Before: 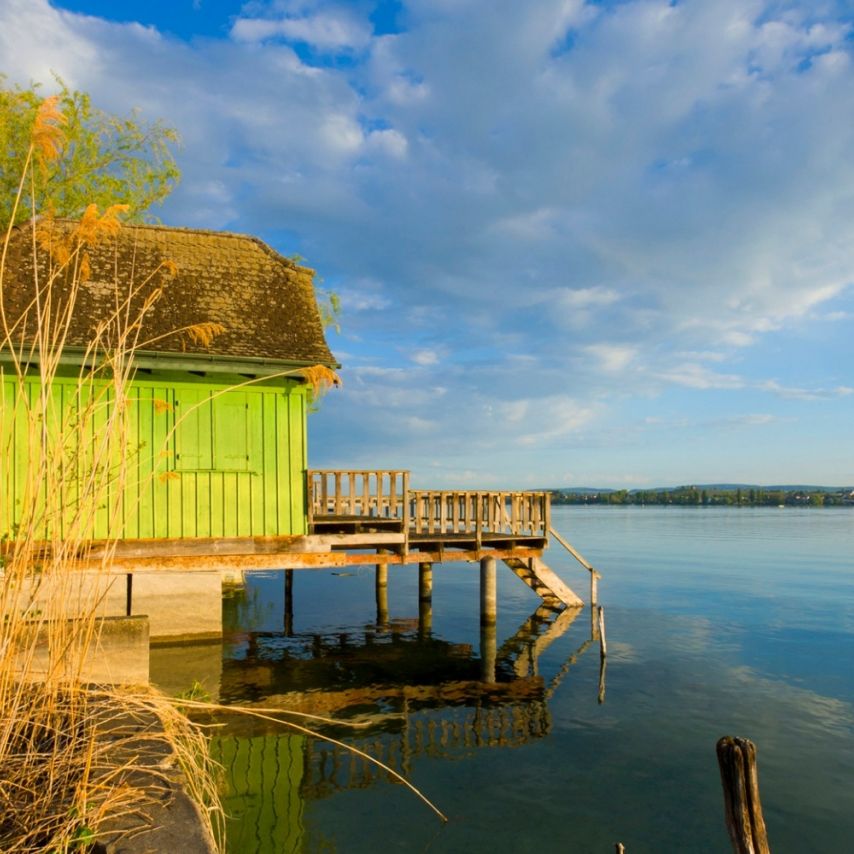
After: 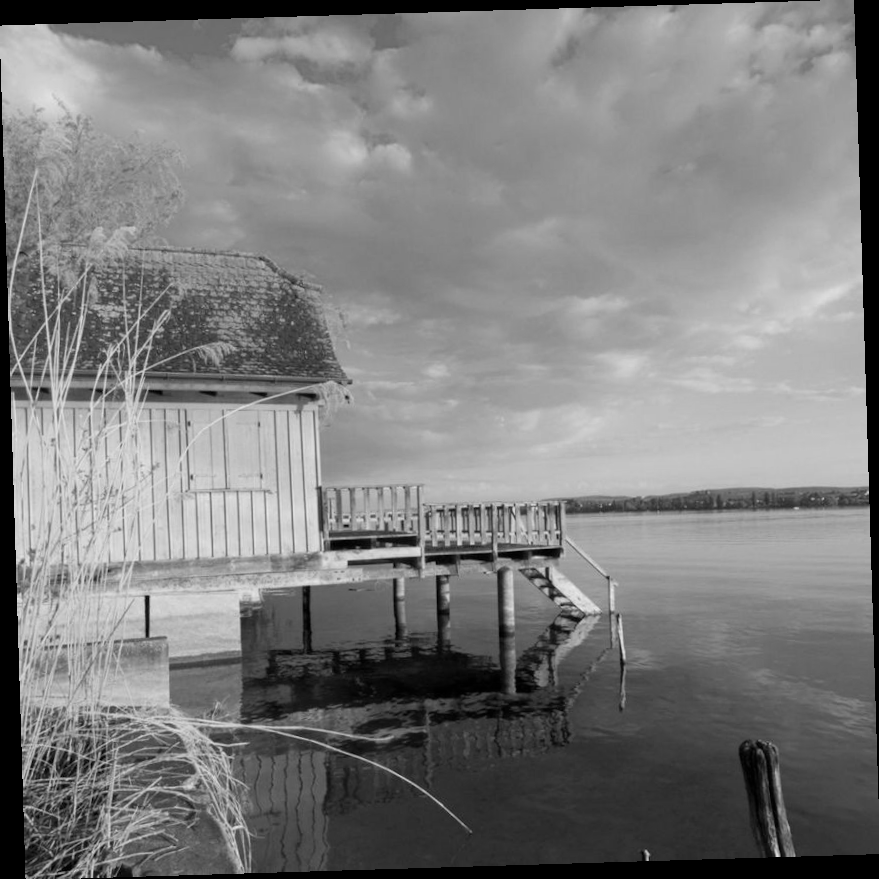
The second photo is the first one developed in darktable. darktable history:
monochrome: on, module defaults
rotate and perspective: rotation -1.75°, automatic cropping off
